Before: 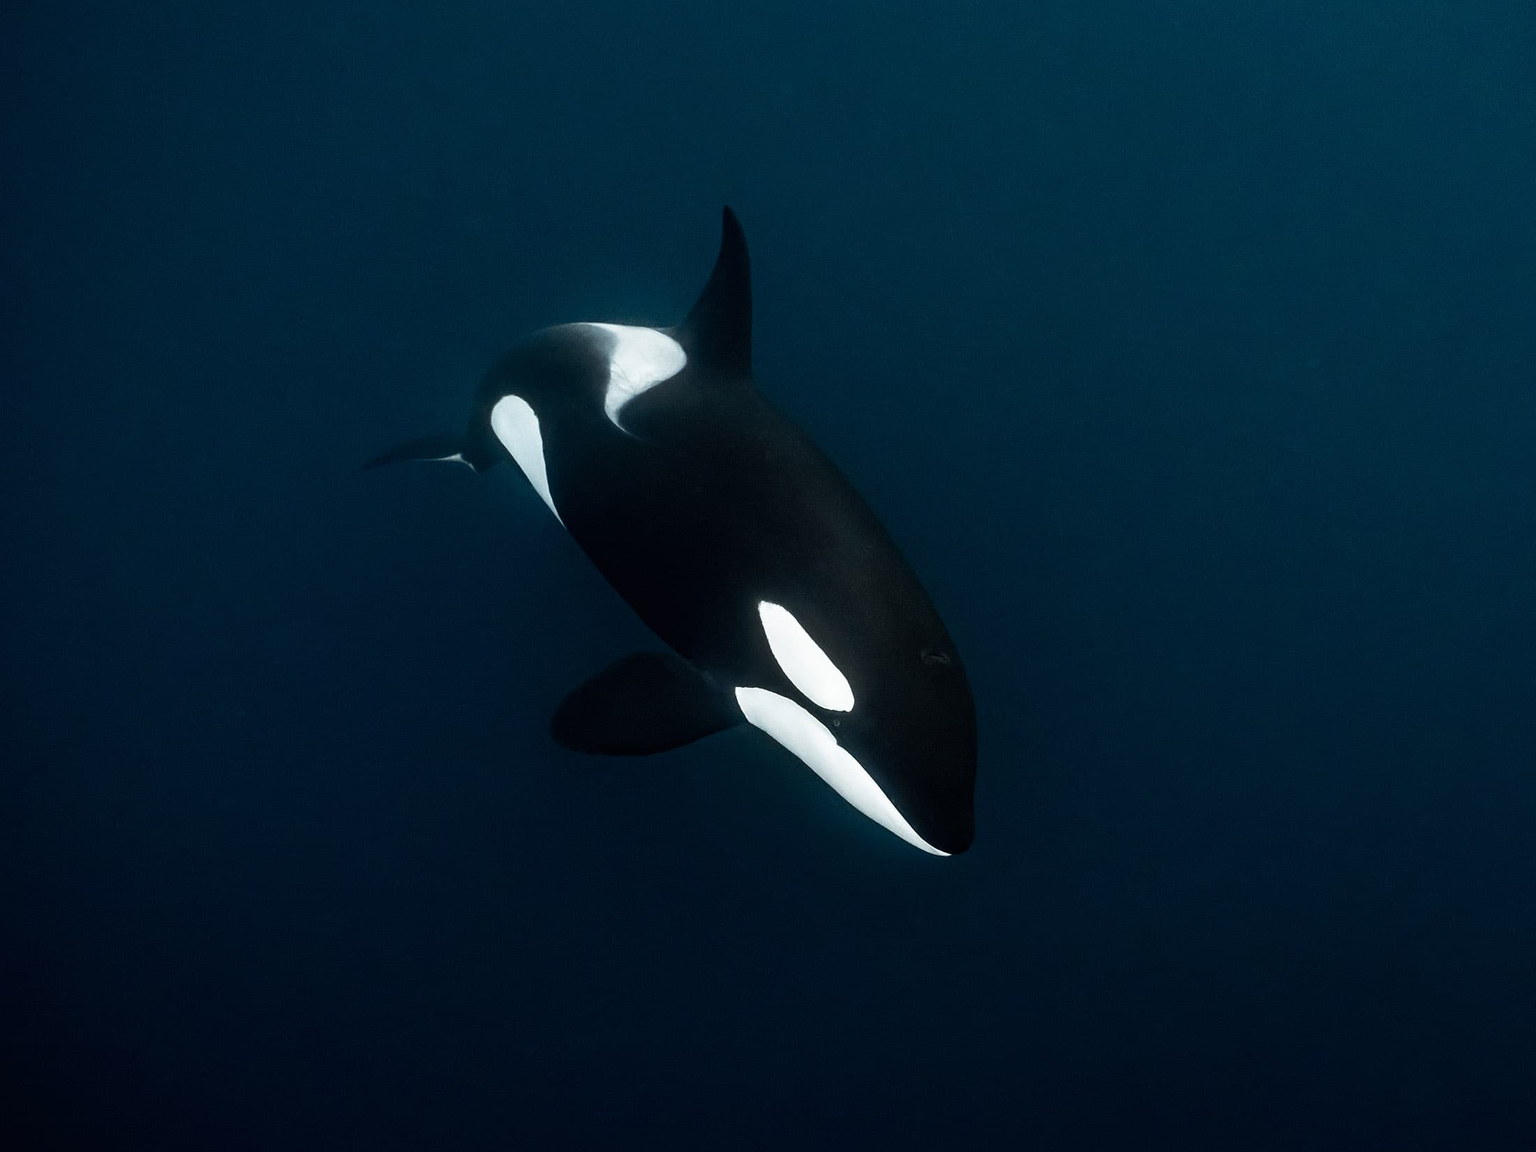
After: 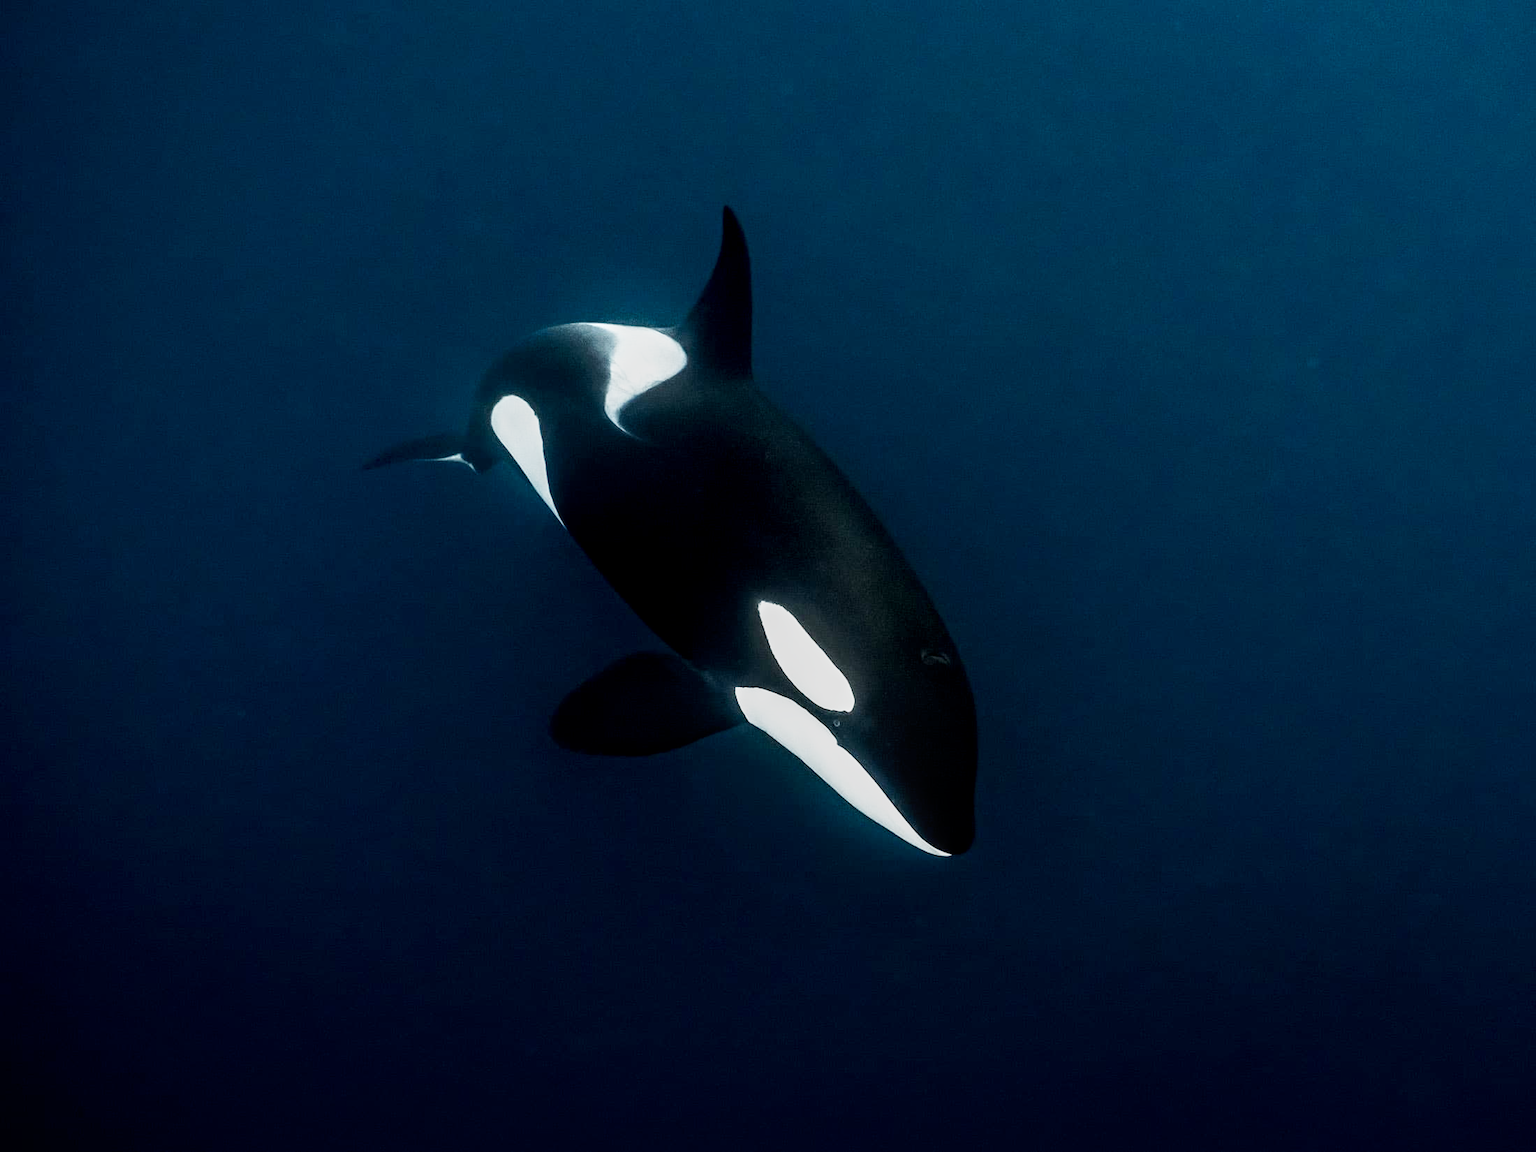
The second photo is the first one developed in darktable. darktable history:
base curve: curves: ch0 [(0, 0) (0.005, 0.002) (0.15, 0.3) (0.4, 0.7) (0.75, 0.95) (1, 1)], preserve colors none
local contrast: on, module defaults
tone equalizer: on, module defaults
